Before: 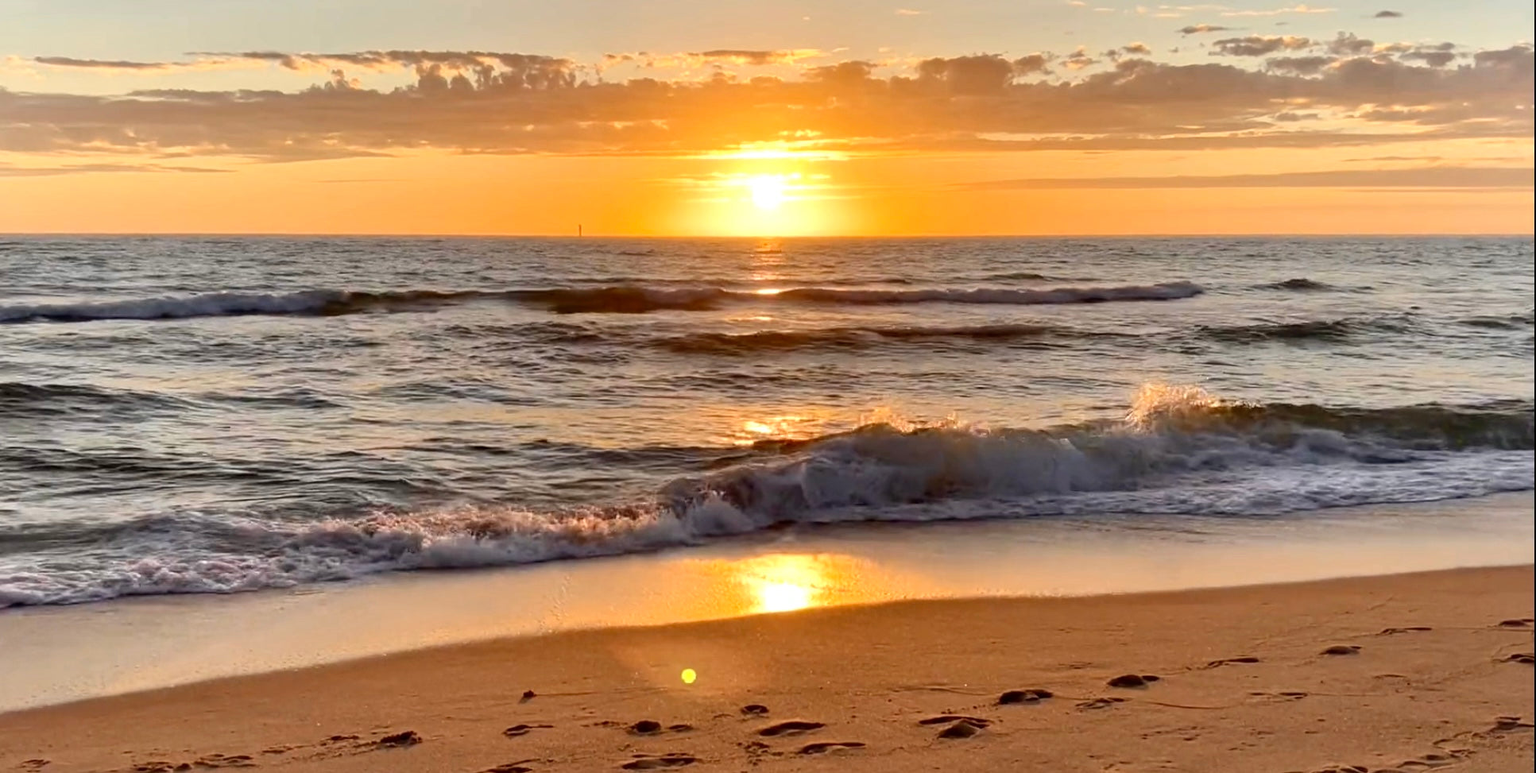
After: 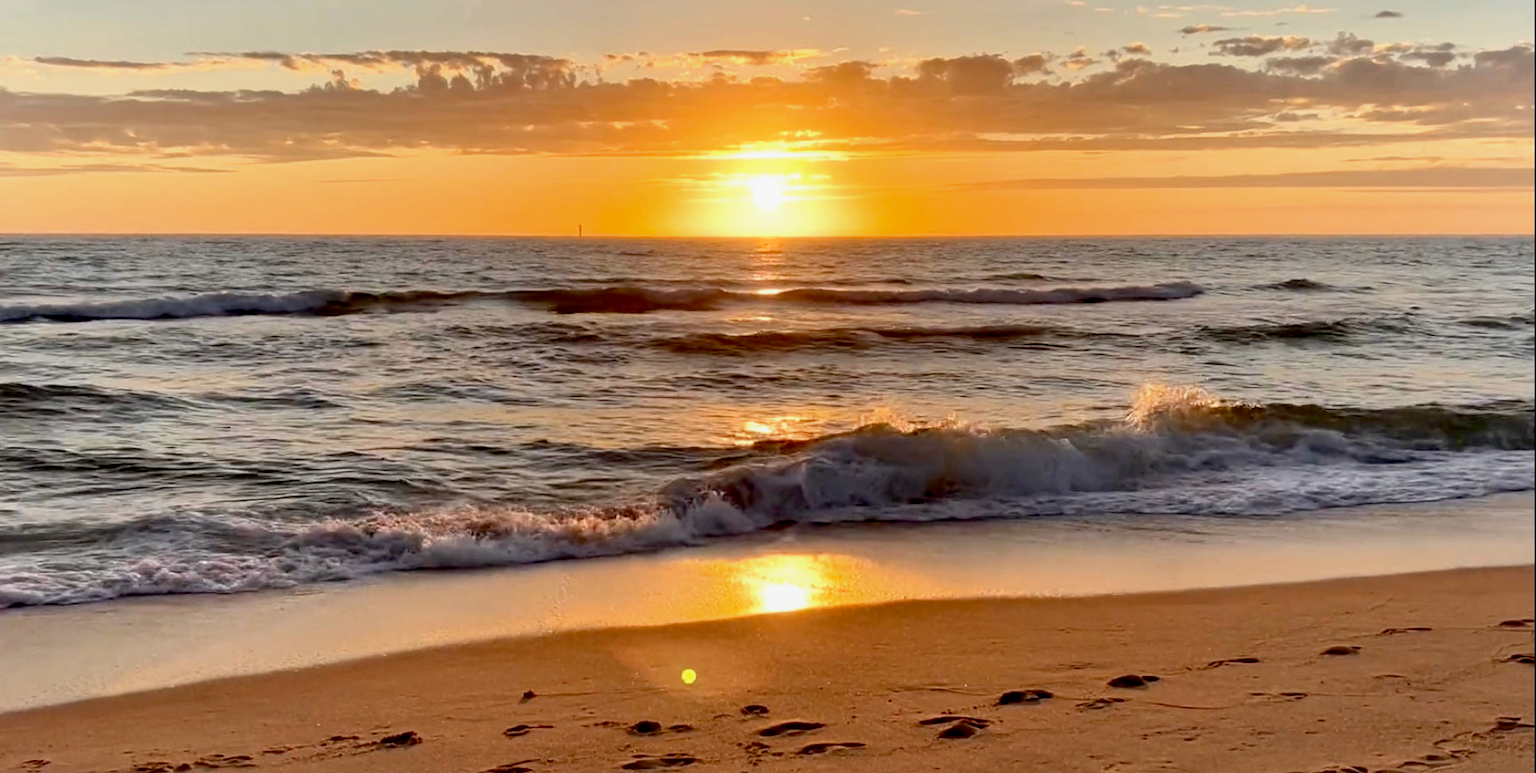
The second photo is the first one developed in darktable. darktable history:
bloom: size 9%, threshold 100%, strength 7%
exposure: black level correction 0.009, exposure -0.159 EV, compensate highlight preservation false
